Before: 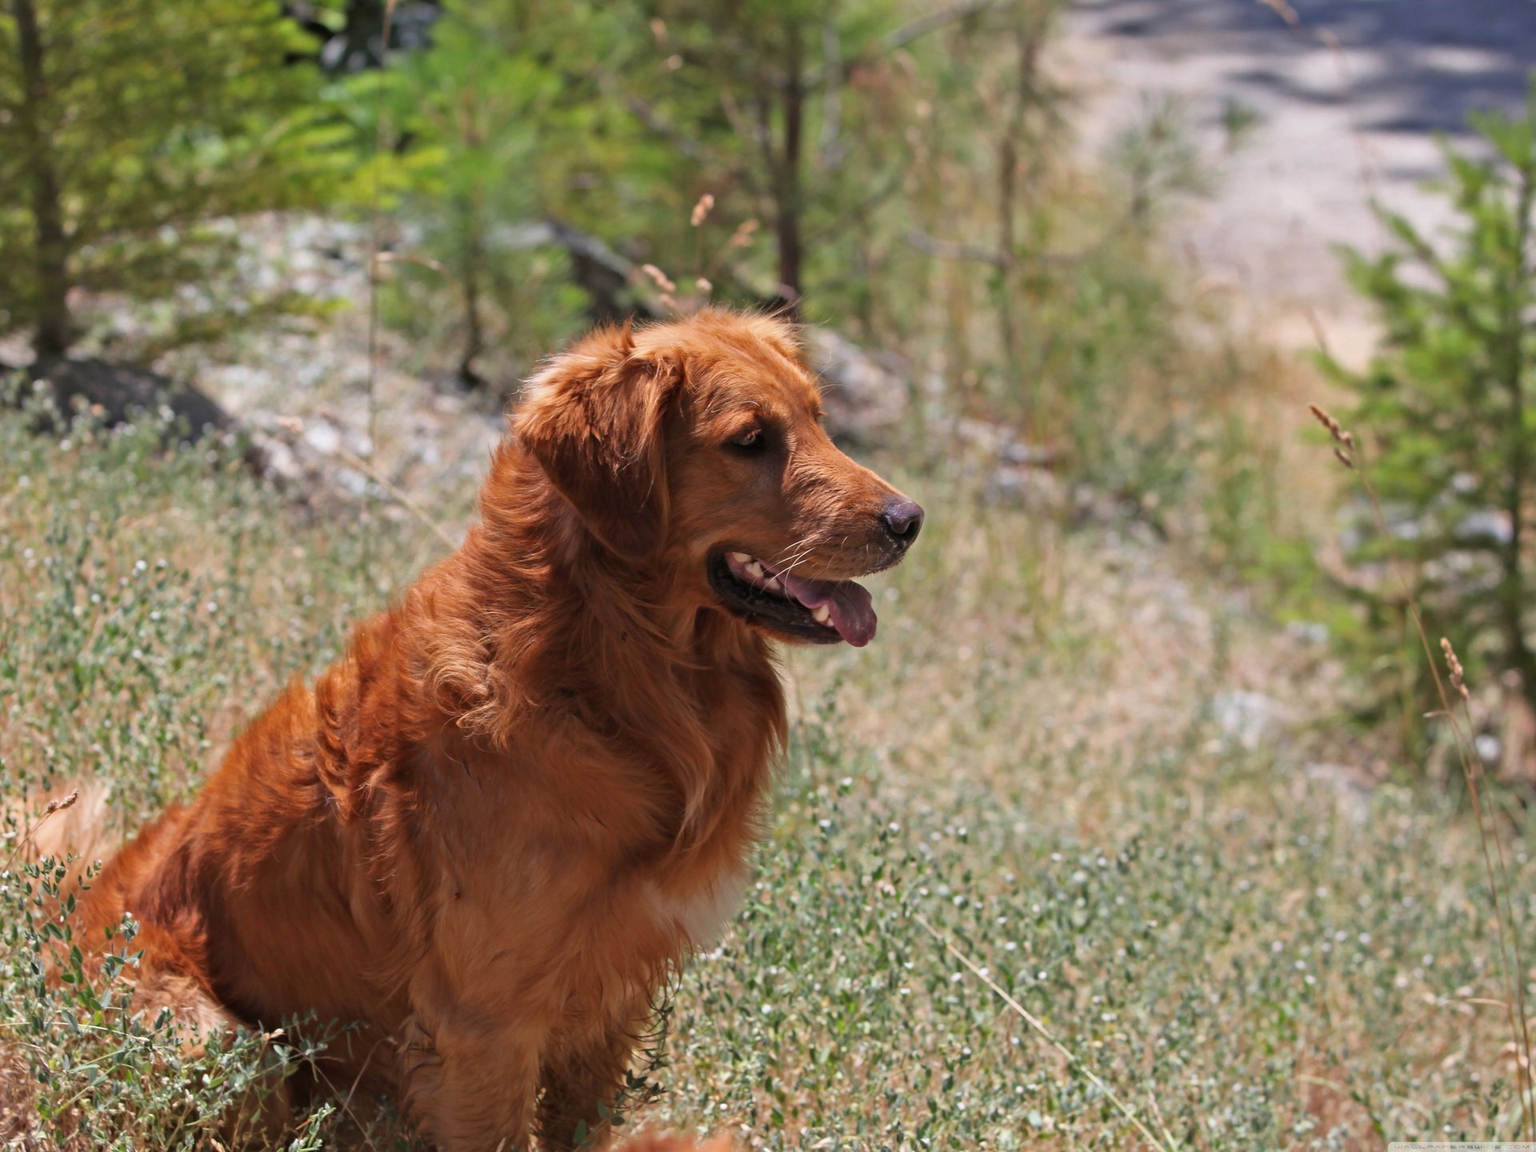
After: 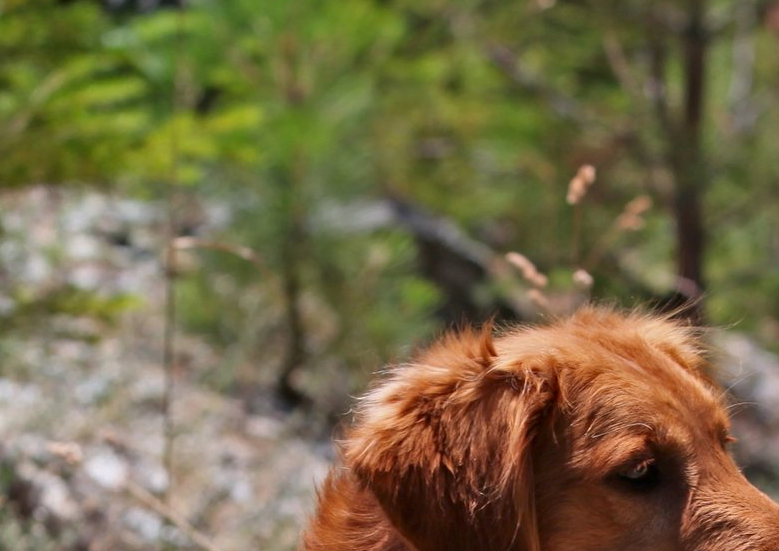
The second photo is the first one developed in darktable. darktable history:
contrast brightness saturation: brightness -0.098
crop: left 15.511%, top 5.447%, right 43.89%, bottom 56.234%
shadows and highlights: soften with gaussian
